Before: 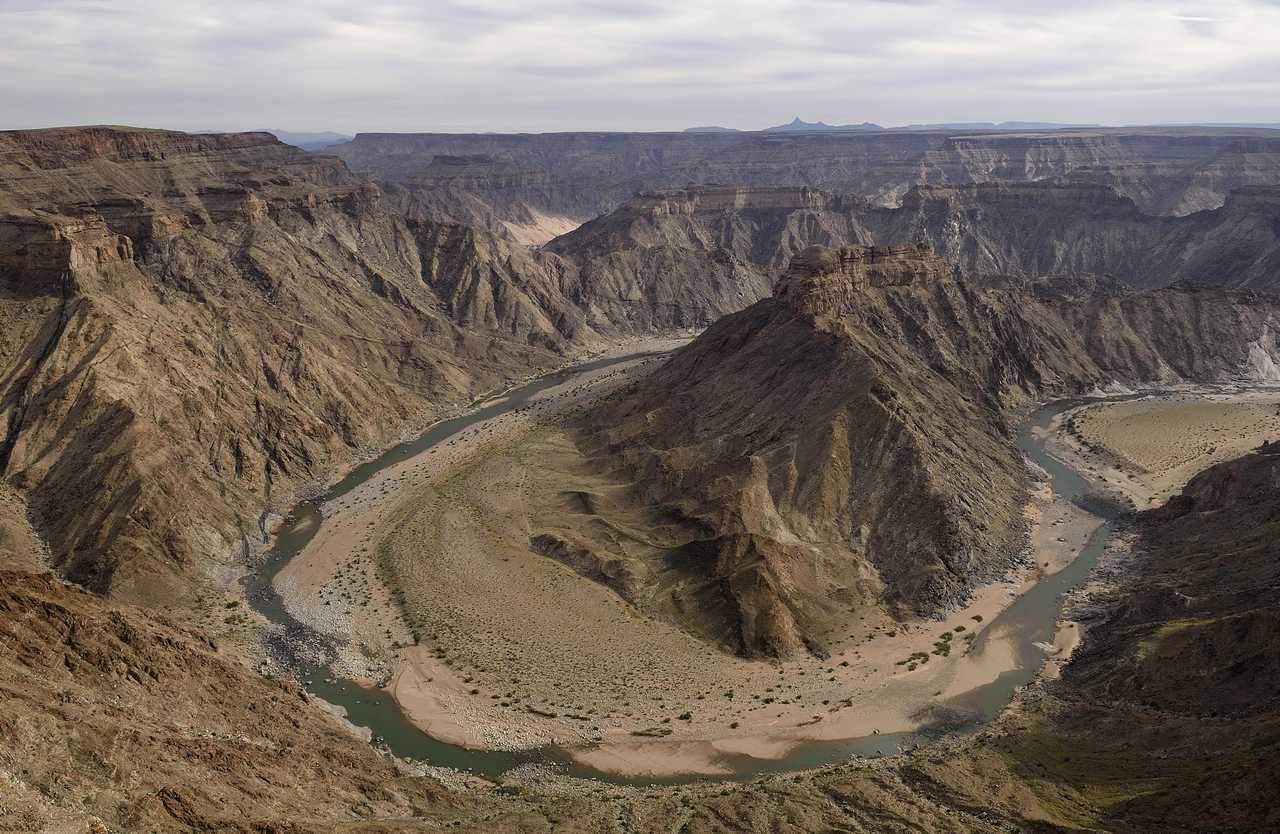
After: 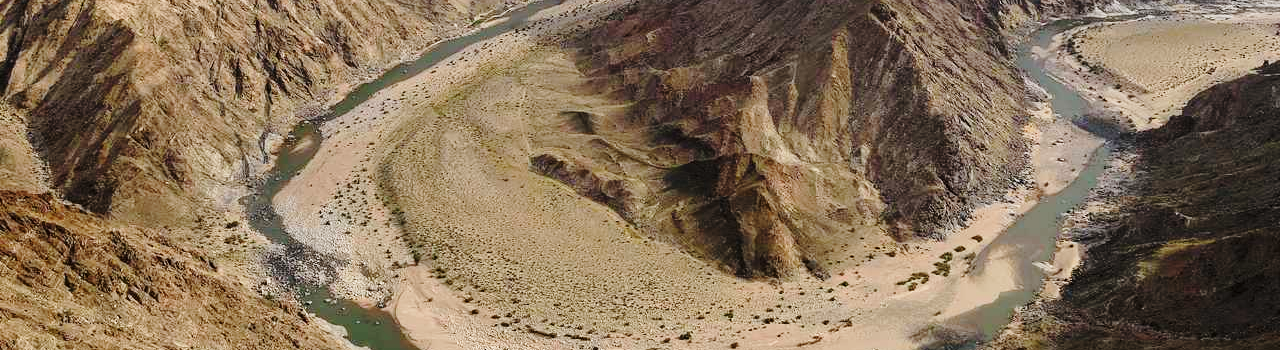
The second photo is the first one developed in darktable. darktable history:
base curve: curves: ch0 [(0, 0) (0.028, 0.03) (0.121, 0.232) (0.46, 0.748) (0.859, 0.968) (1, 1)], preserve colors none
crop: top 45.674%, bottom 12.288%
